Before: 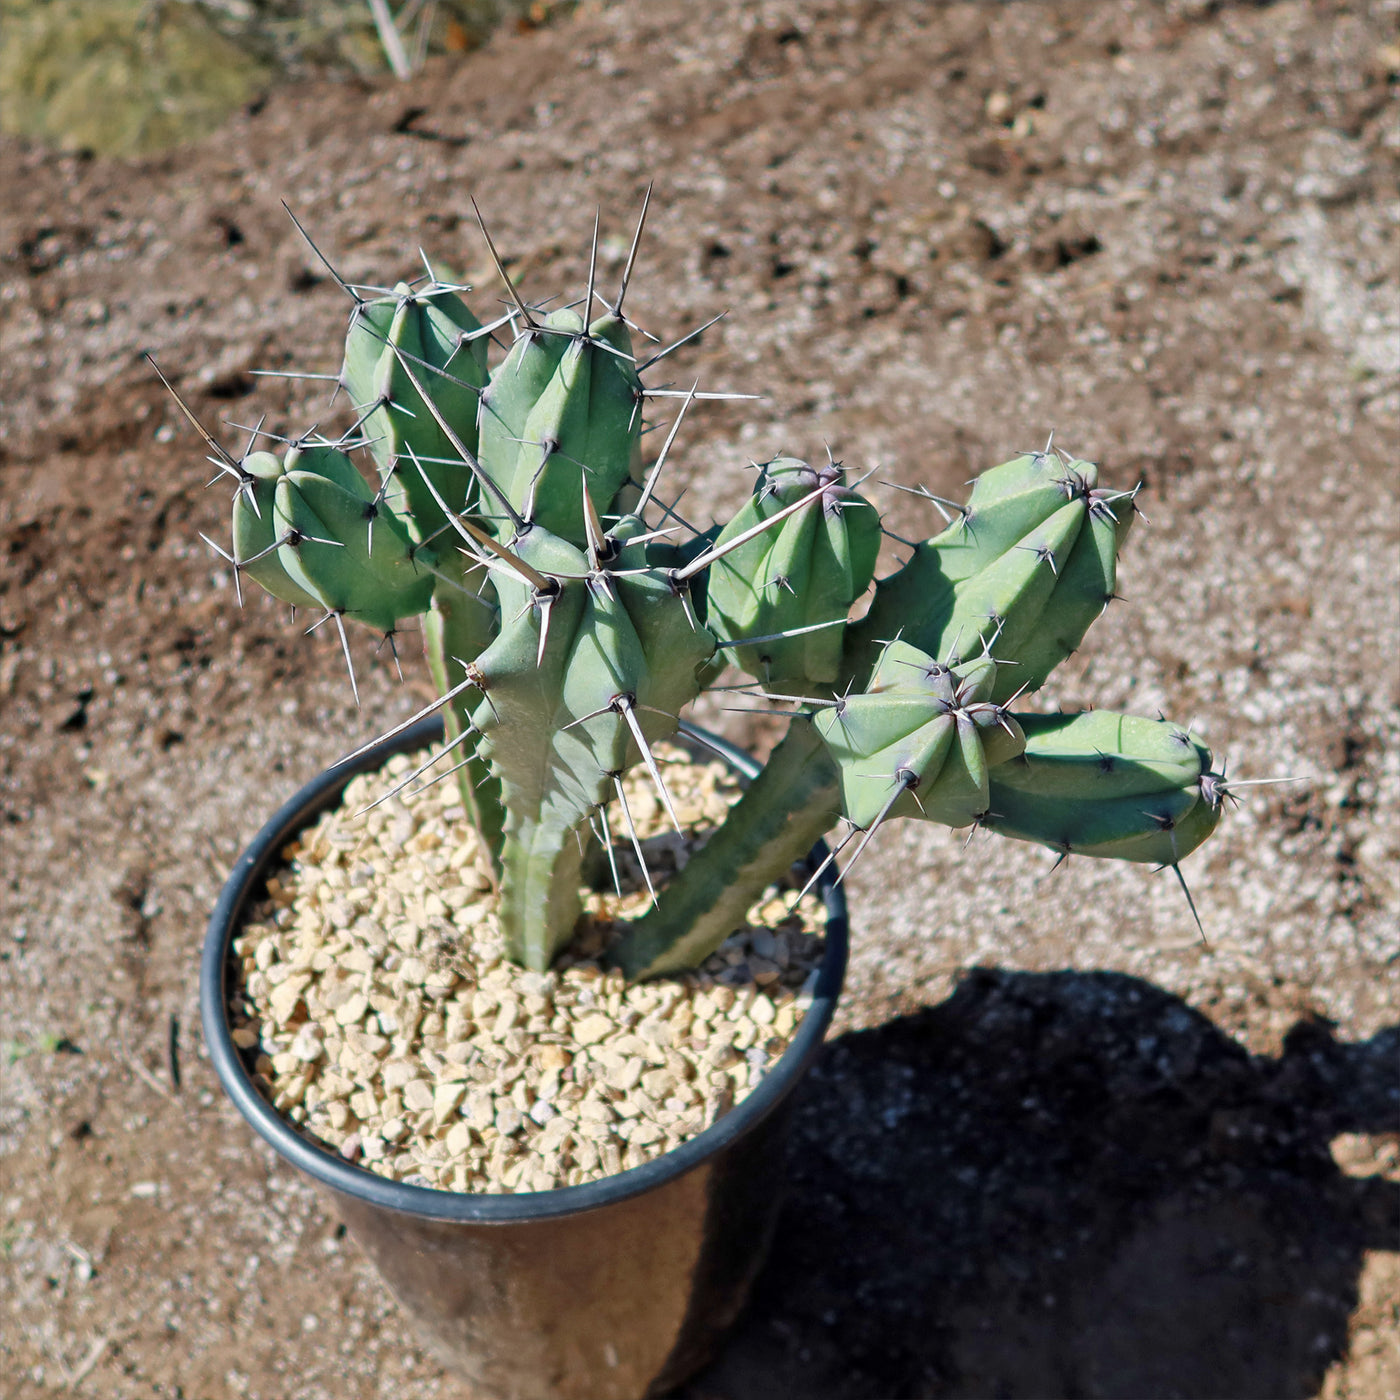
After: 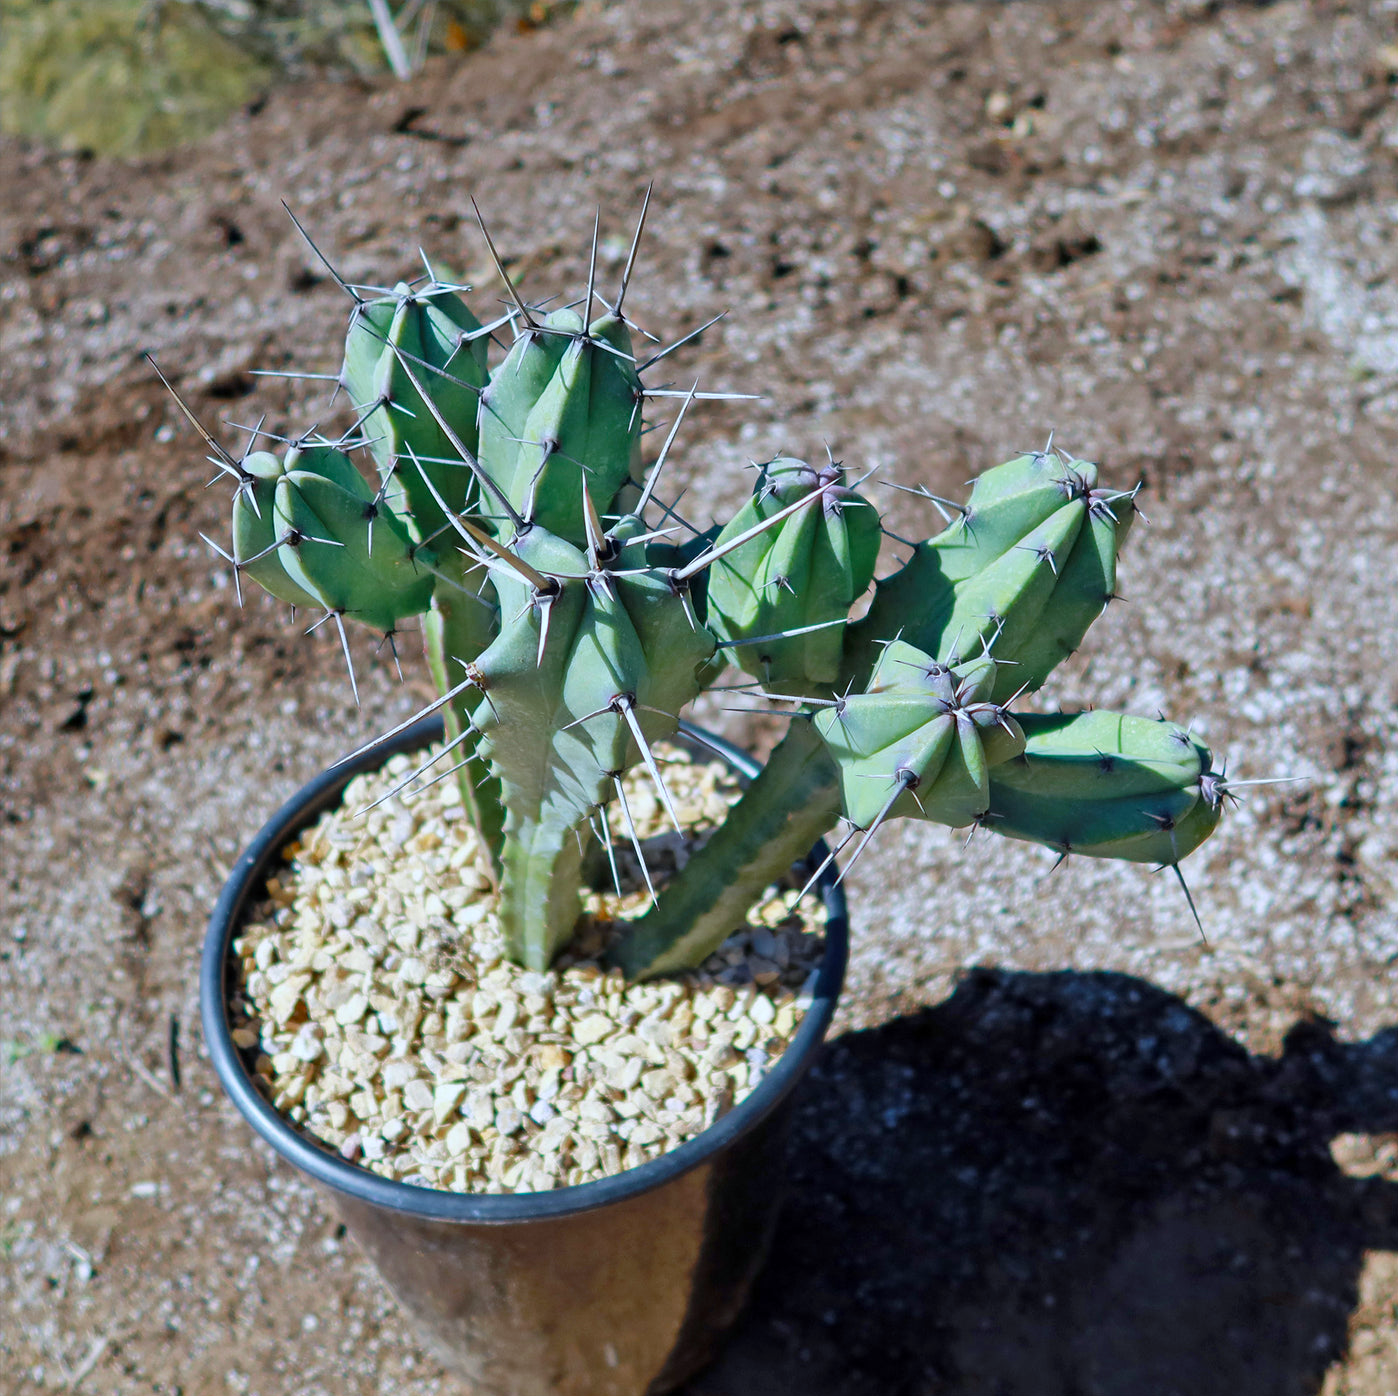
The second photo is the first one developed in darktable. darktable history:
white balance: red 0.924, blue 1.095
color balance: output saturation 120%
crop: top 0.05%, bottom 0.098%
